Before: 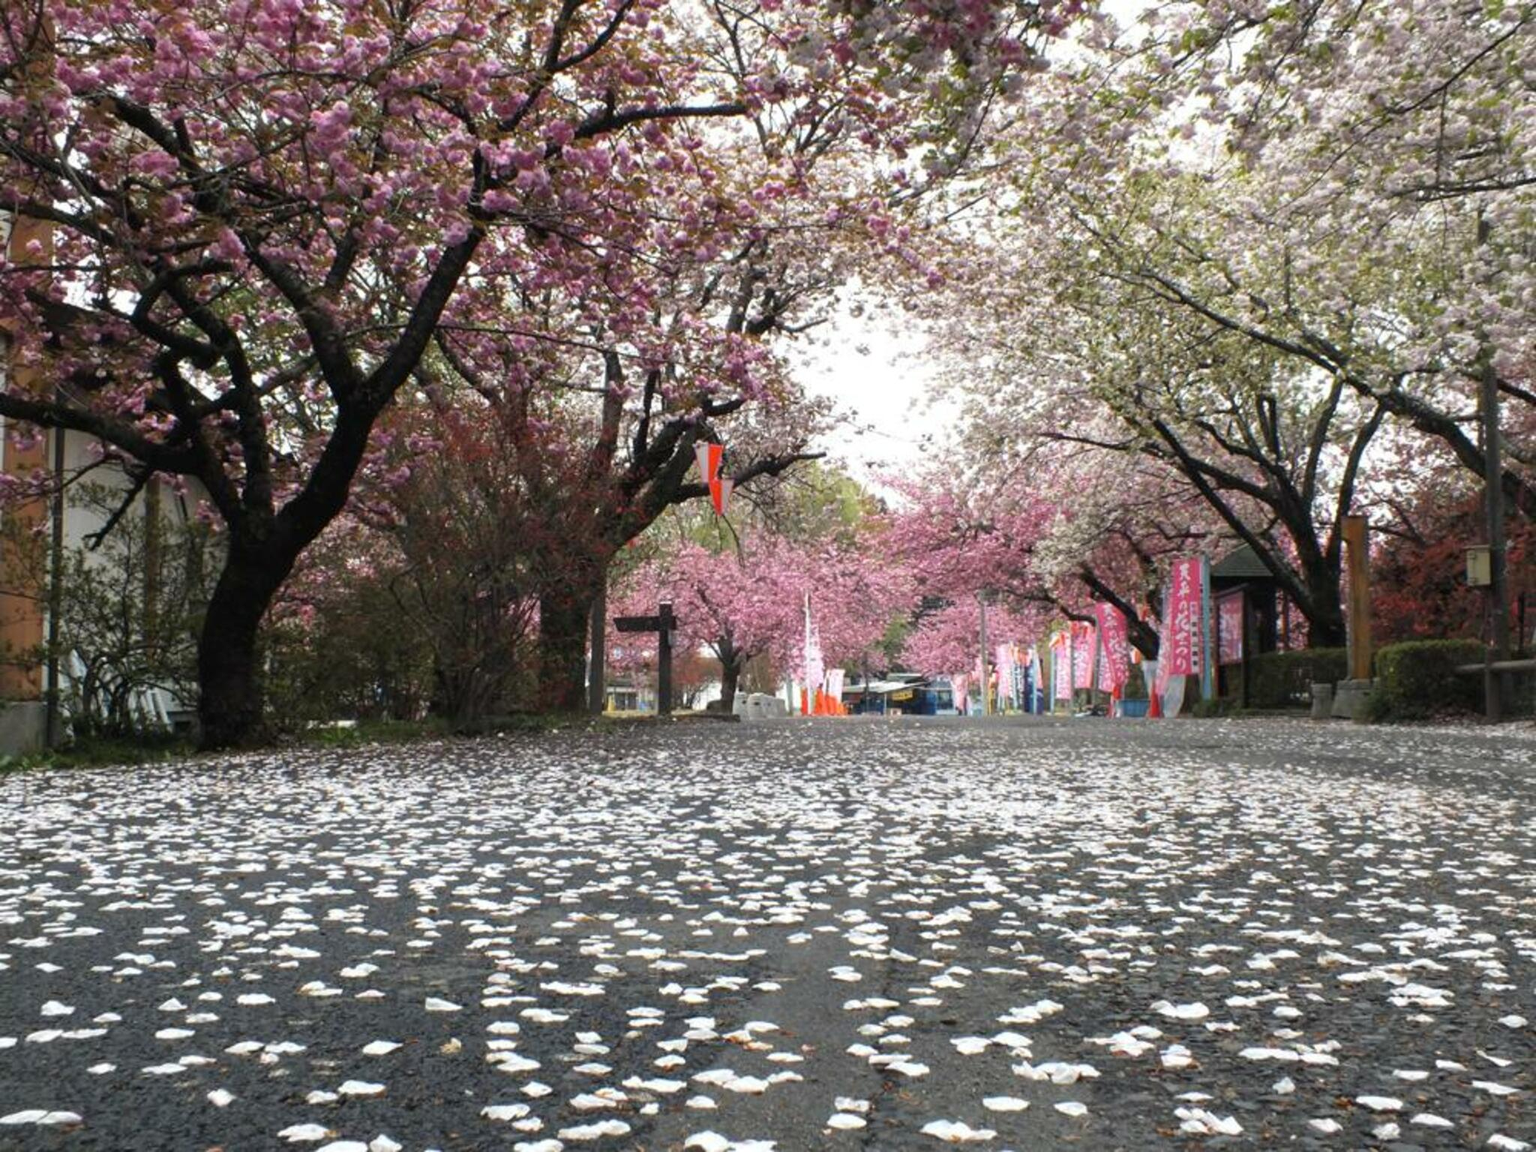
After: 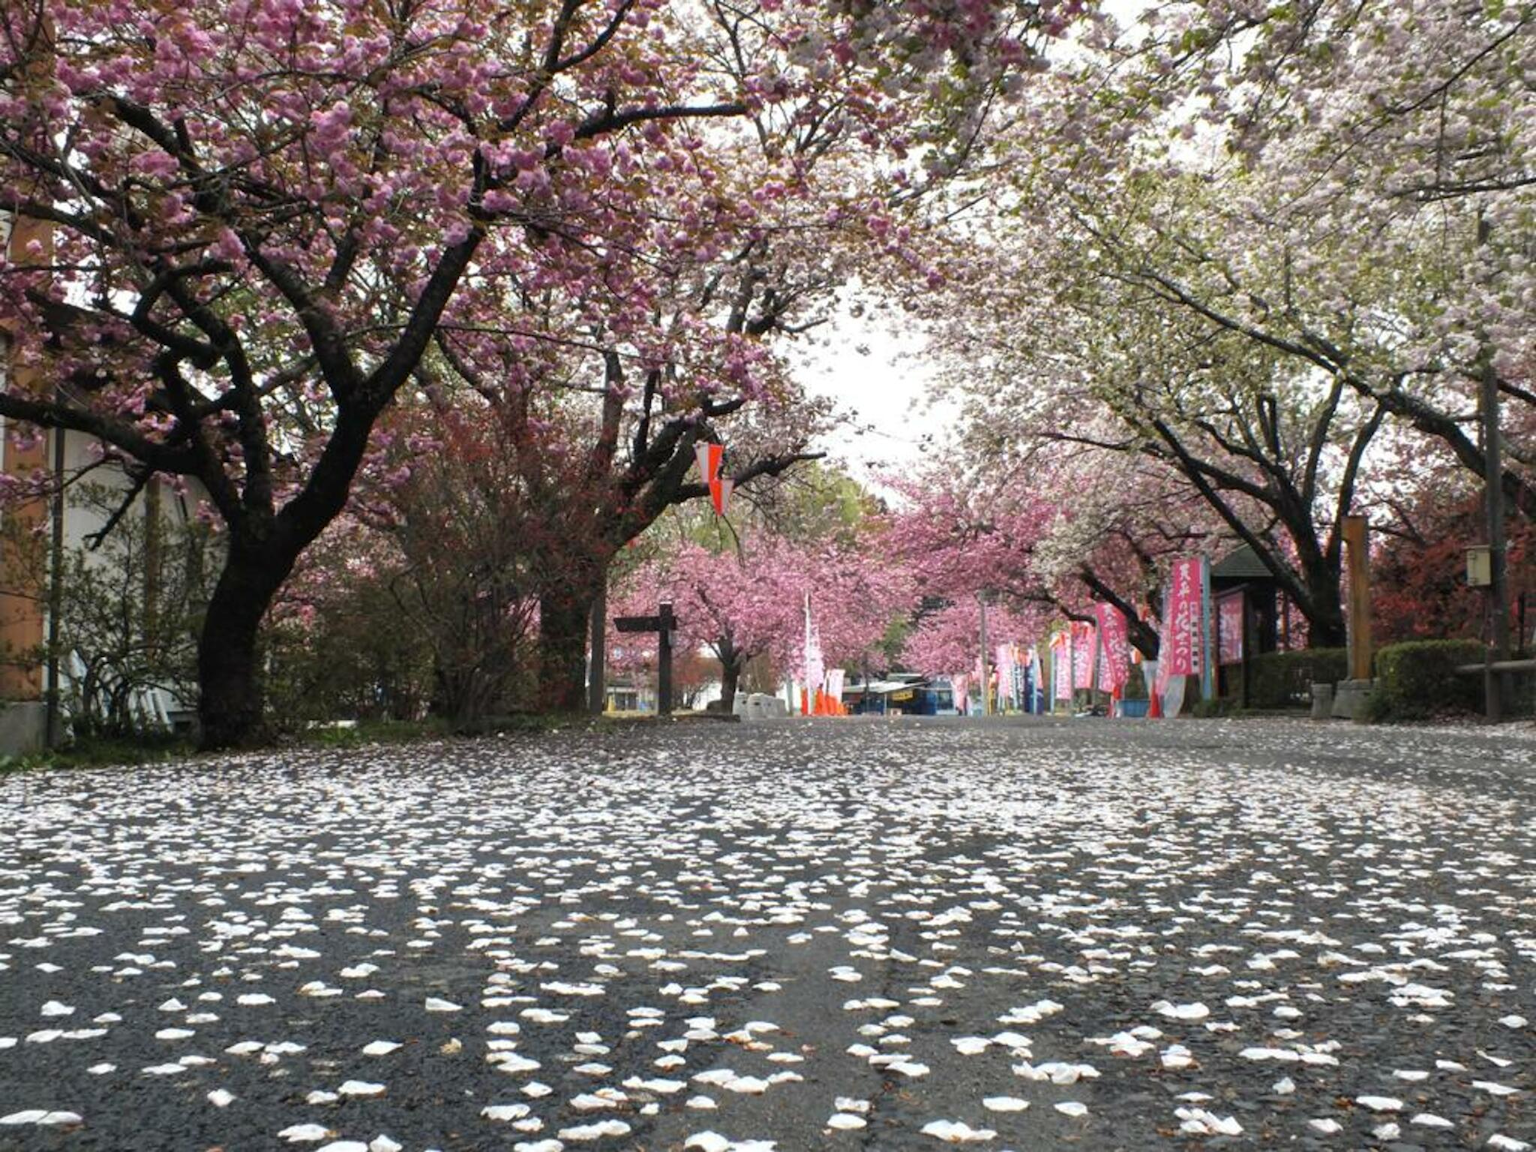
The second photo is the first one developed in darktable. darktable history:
shadows and highlights: shadows 25.97, highlights -48.26, soften with gaussian
